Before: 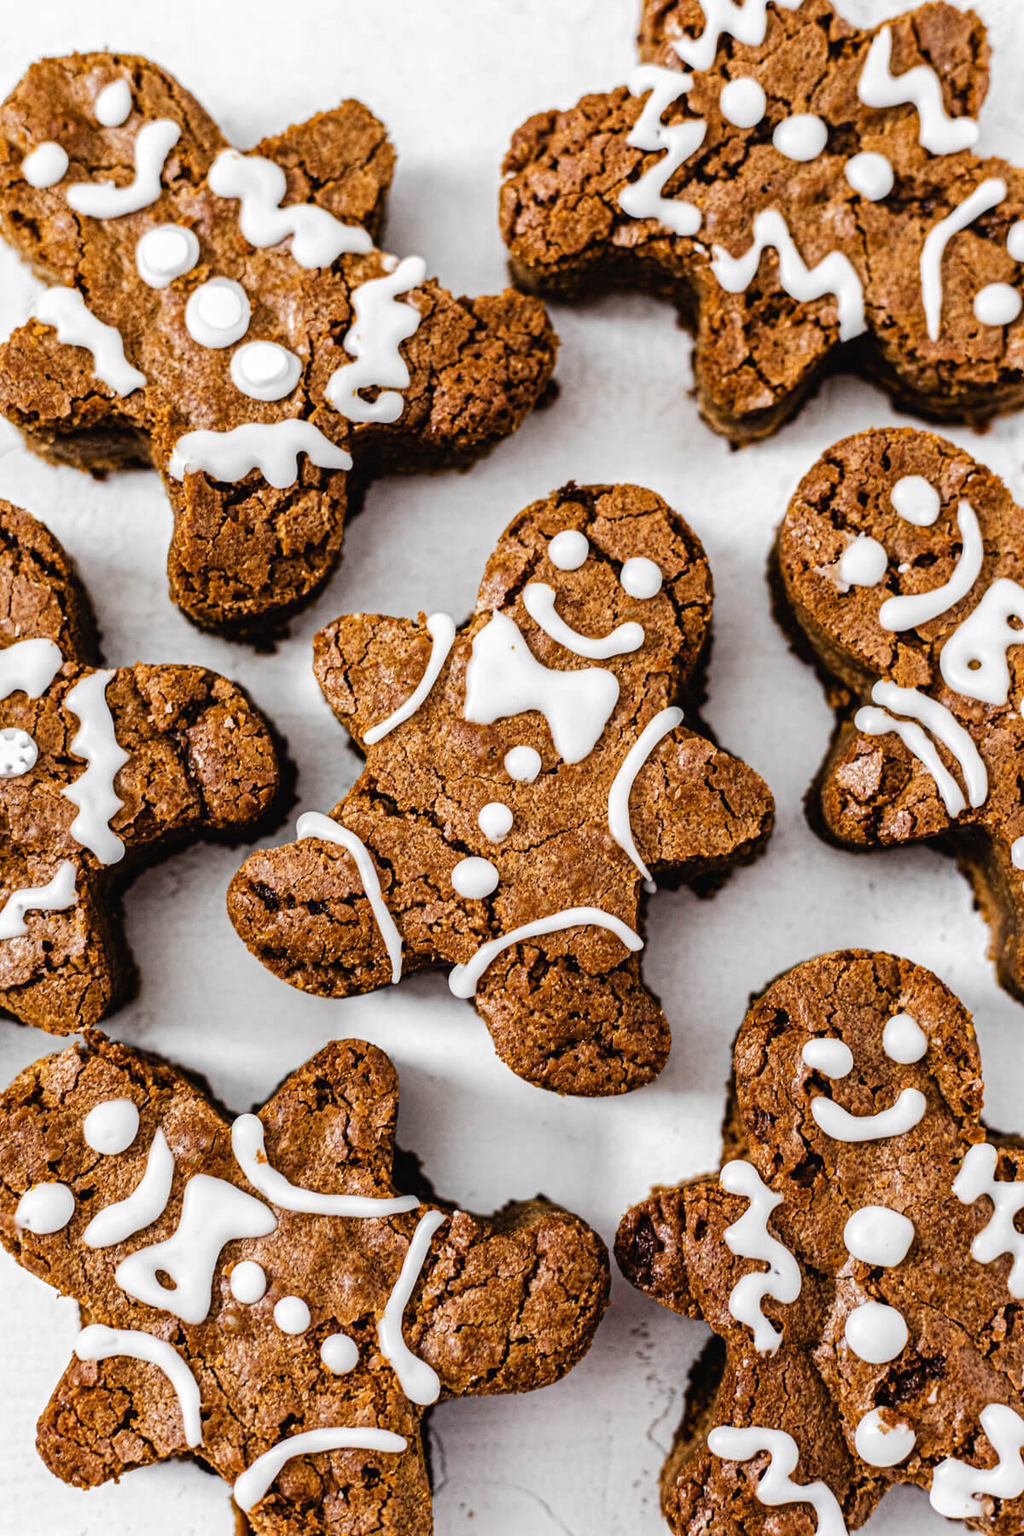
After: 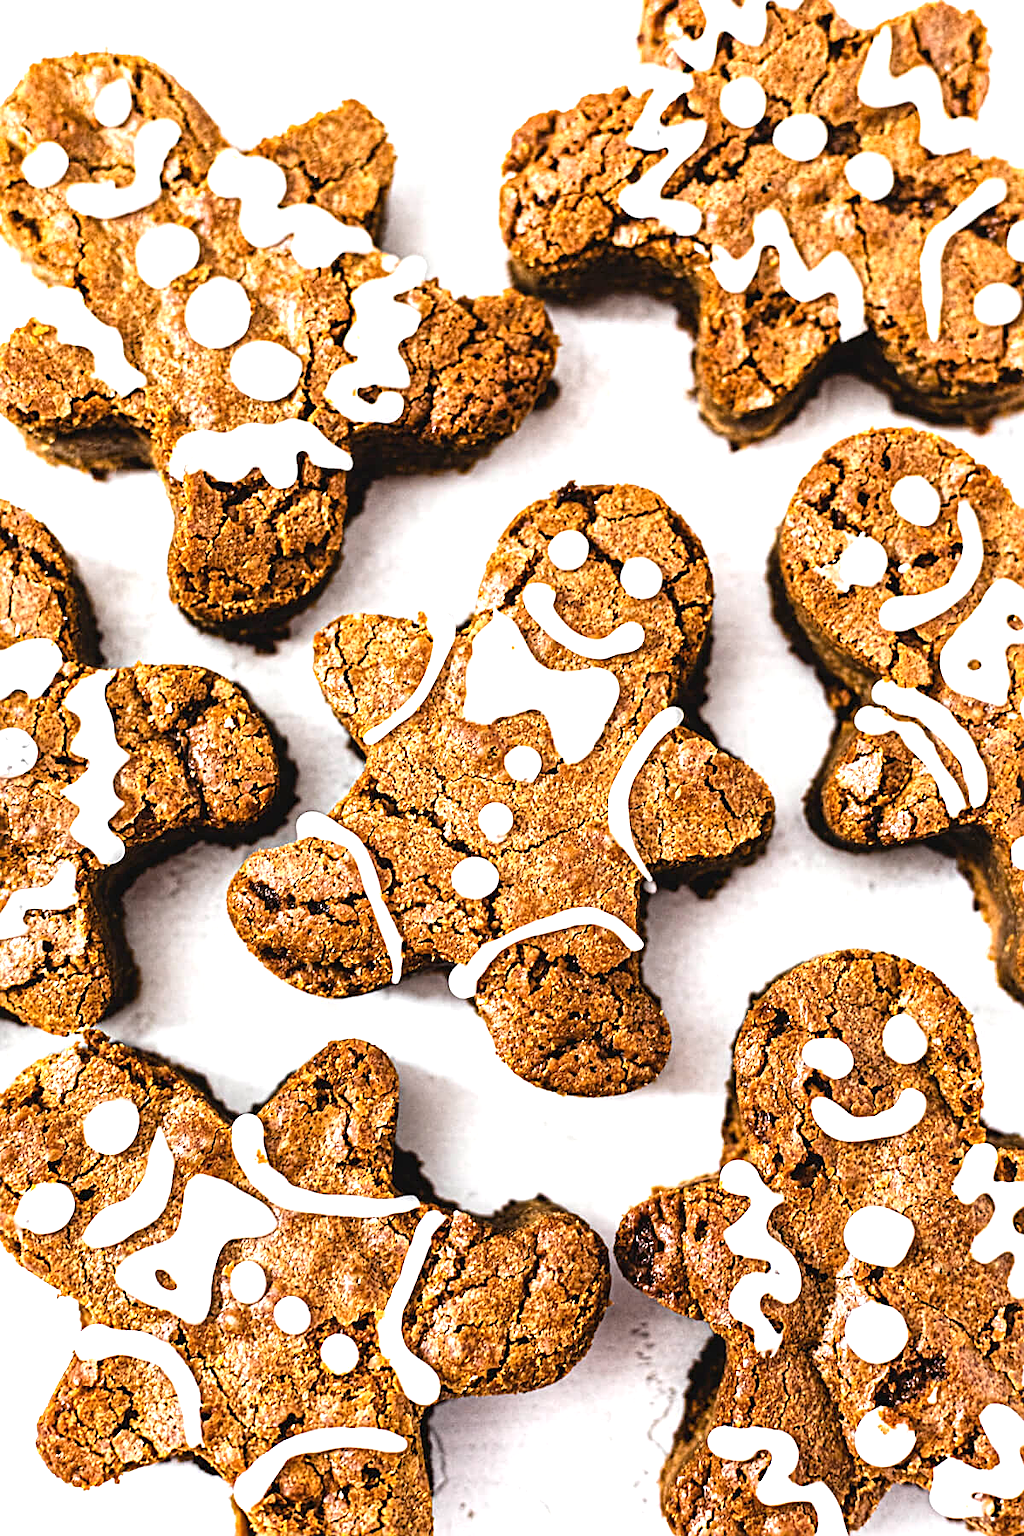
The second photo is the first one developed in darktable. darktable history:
exposure: black level correction 0, exposure 1.1 EV, compensate exposure bias true, compensate highlight preservation false
sharpen: on, module defaults
